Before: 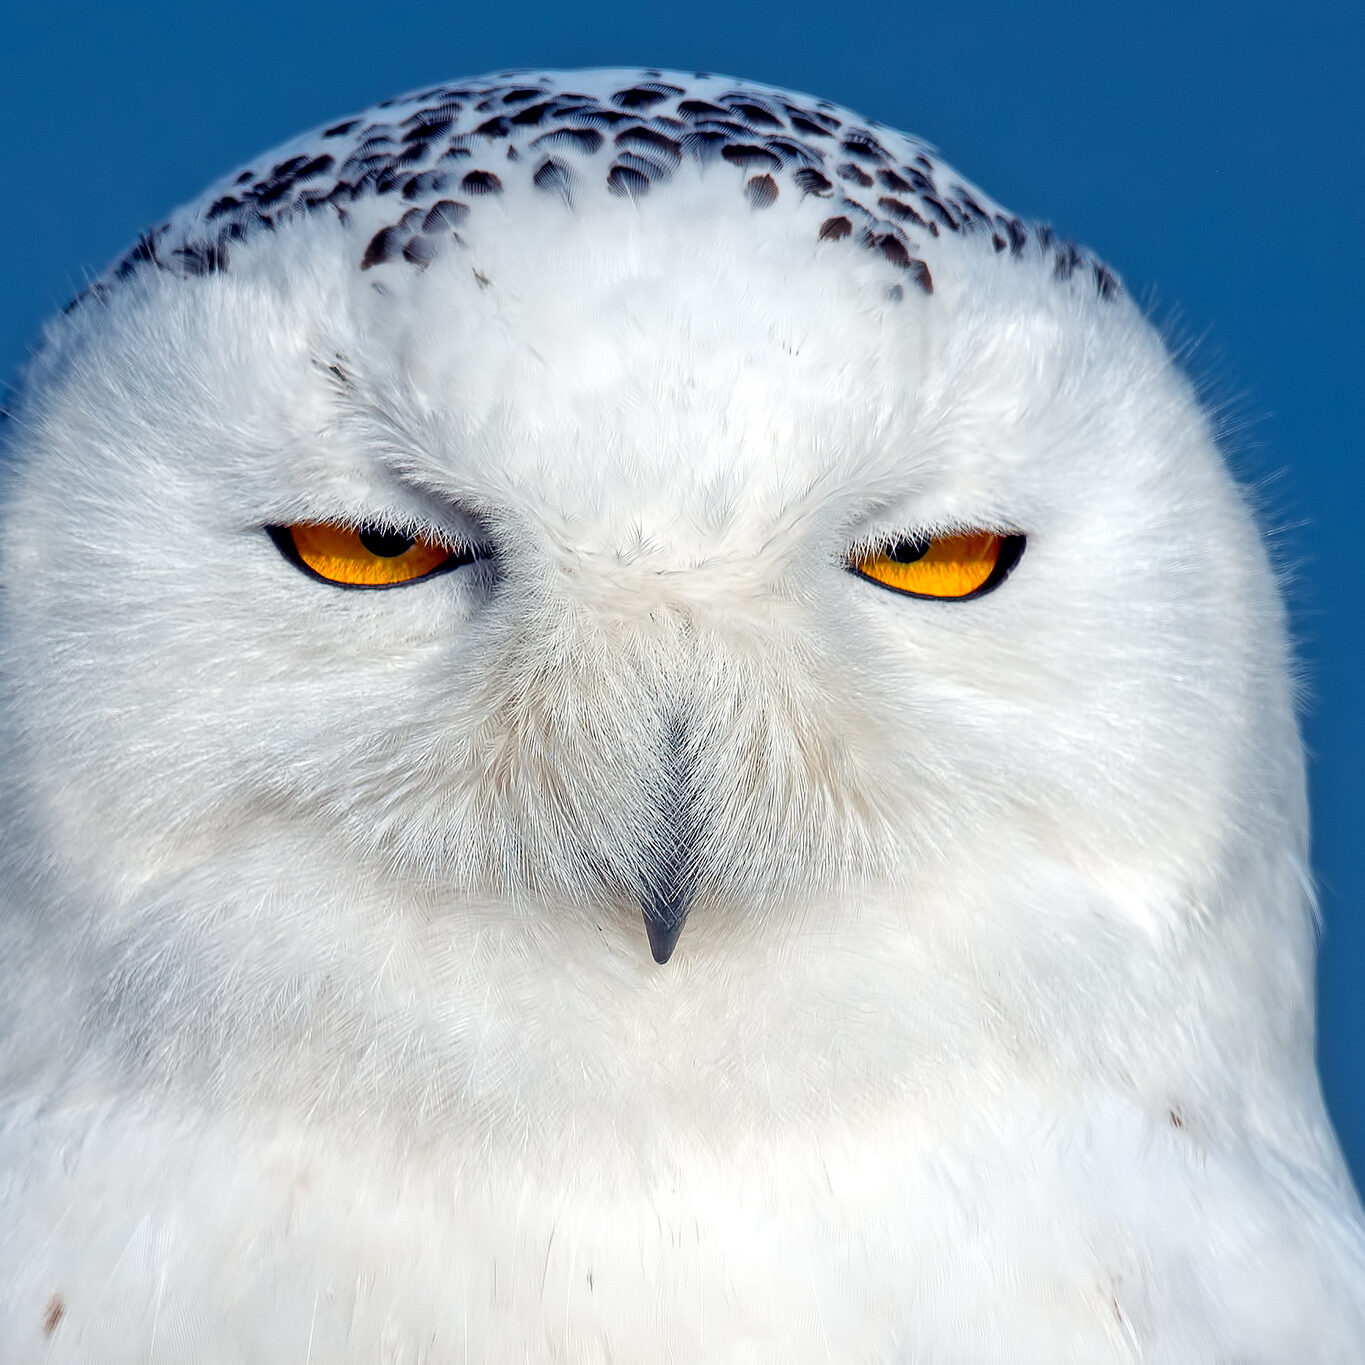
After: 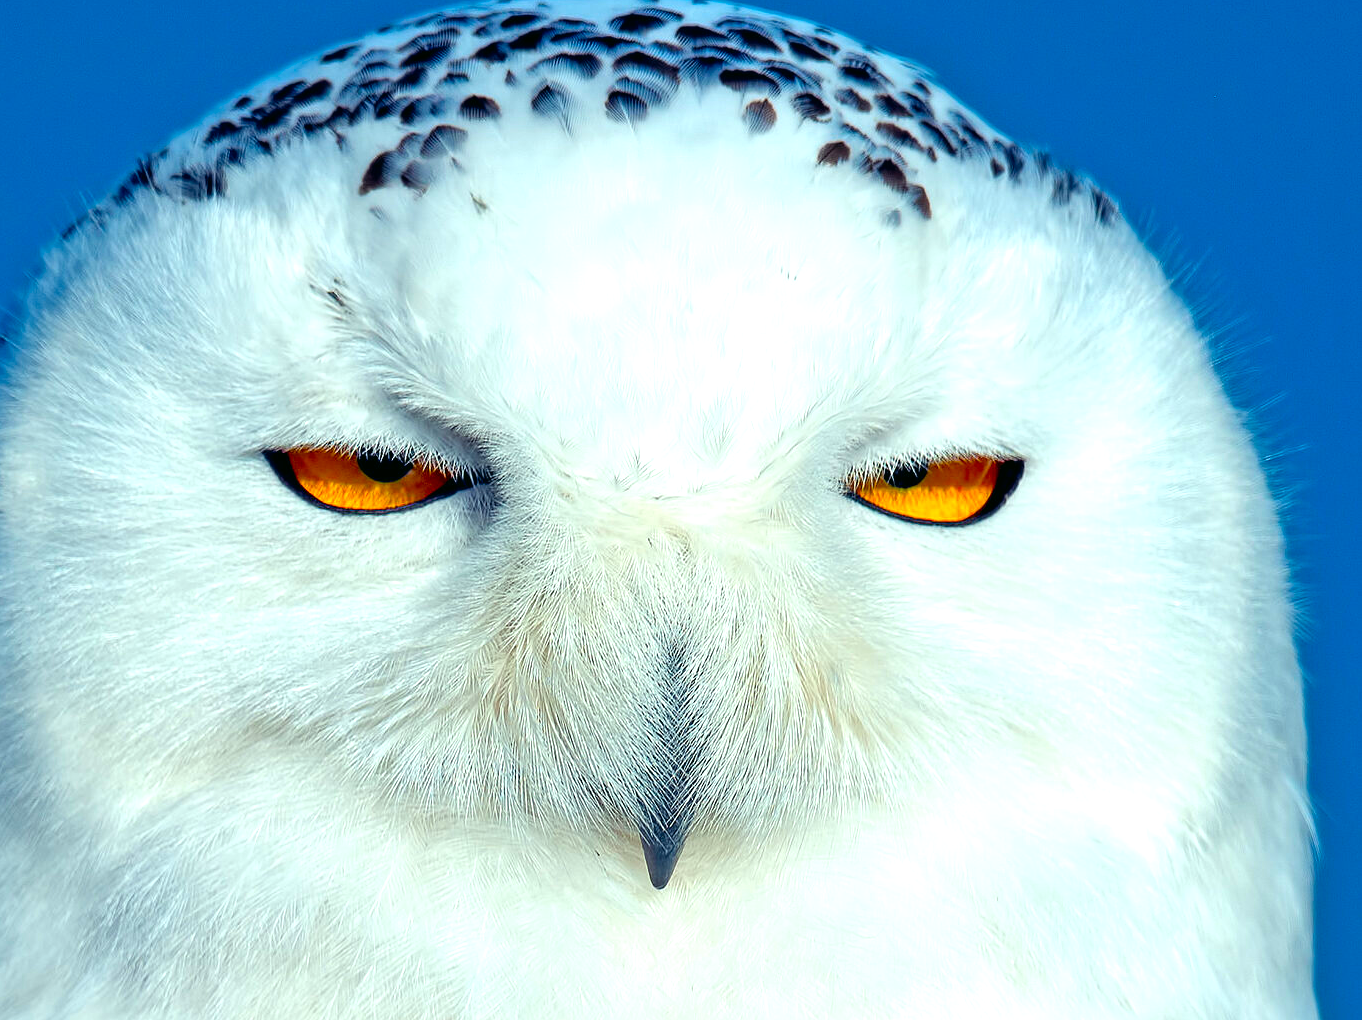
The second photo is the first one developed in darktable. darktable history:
tone equalizer: -8 EV -0.406 EV, -7 EV -0.389 EV, -6 EV -0.342 EV, -5 EV -0.21 EV, -3 EV 0.244 EV, -2 EV 0.332 EV, -1 EV 0.37 EV, +0 EV 0.432 EV, mask exposure compensation -0.506 EV
color correction: highlights a* -7.43, highlights b* 1.24, shadows a* -3.49, saturation 1.41
crop: left 0.216%, top 5.506%, bottom 19.754%
